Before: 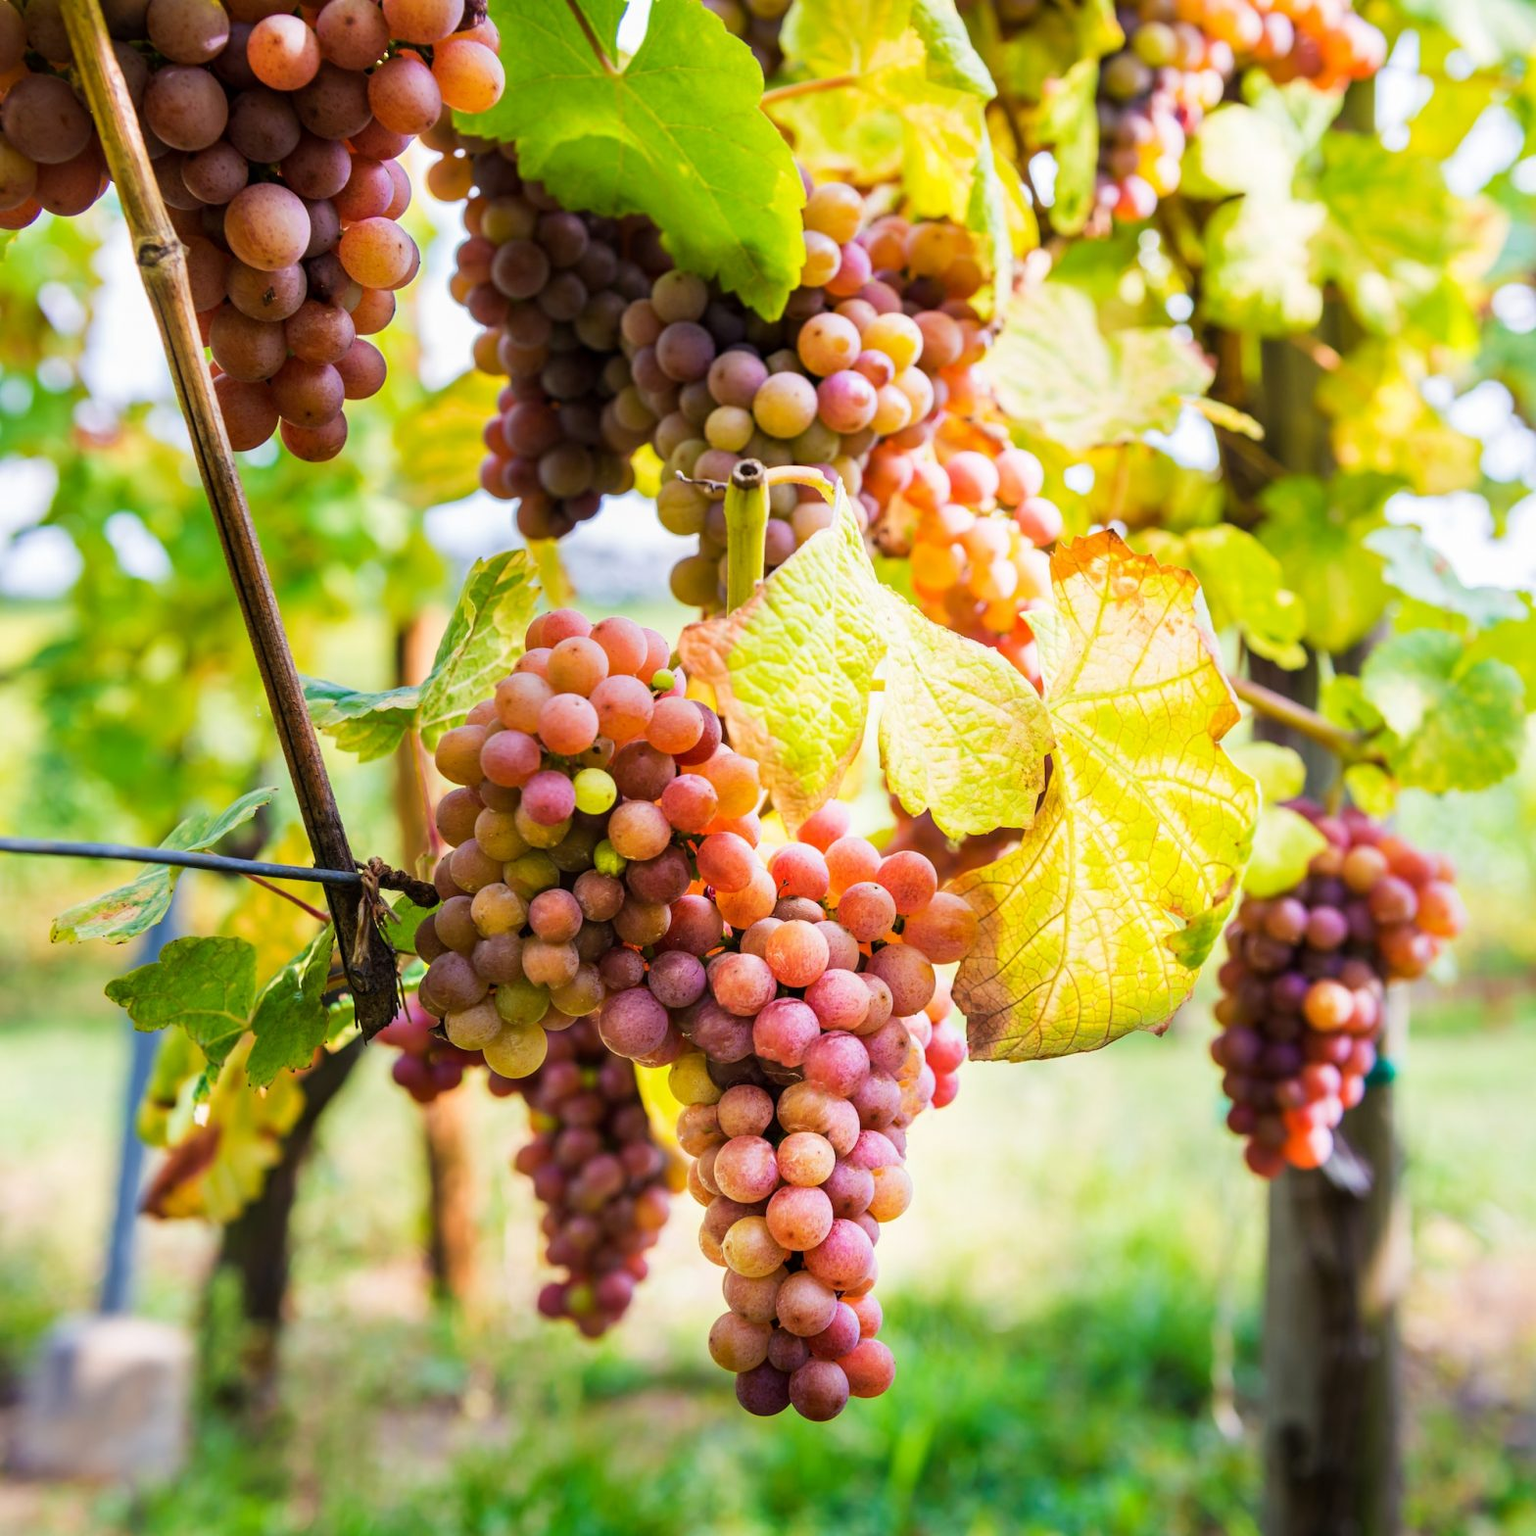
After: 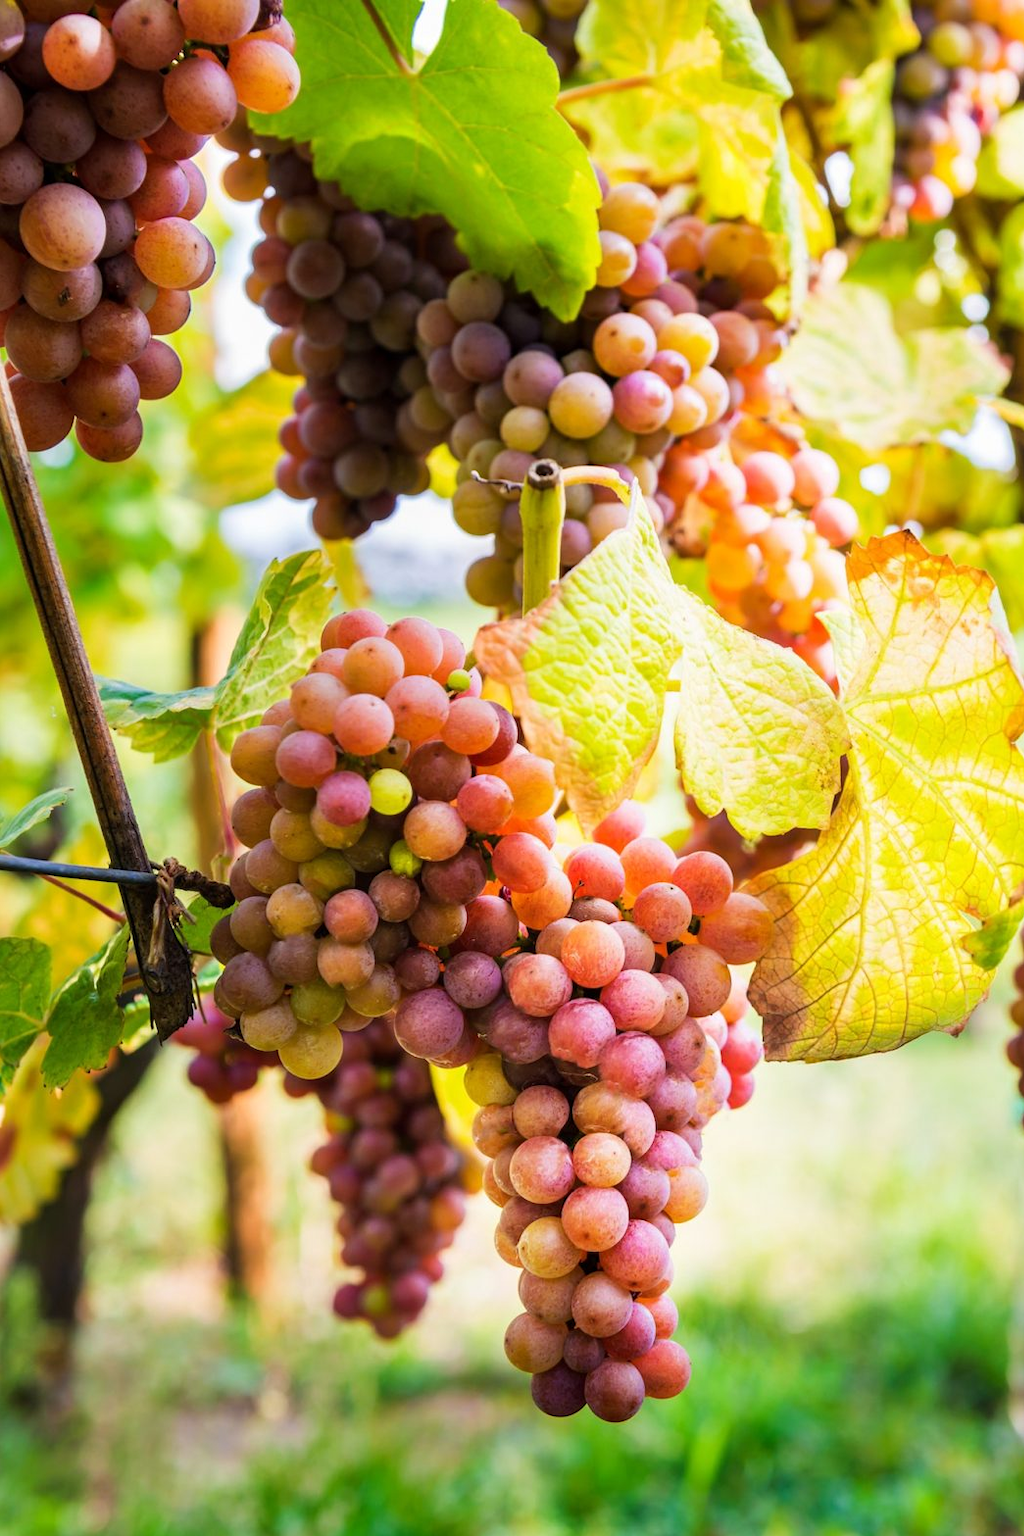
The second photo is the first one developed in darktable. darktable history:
tone equalizer: on, module defaults
crop and rotate: left 13.358%, right 19.985%
